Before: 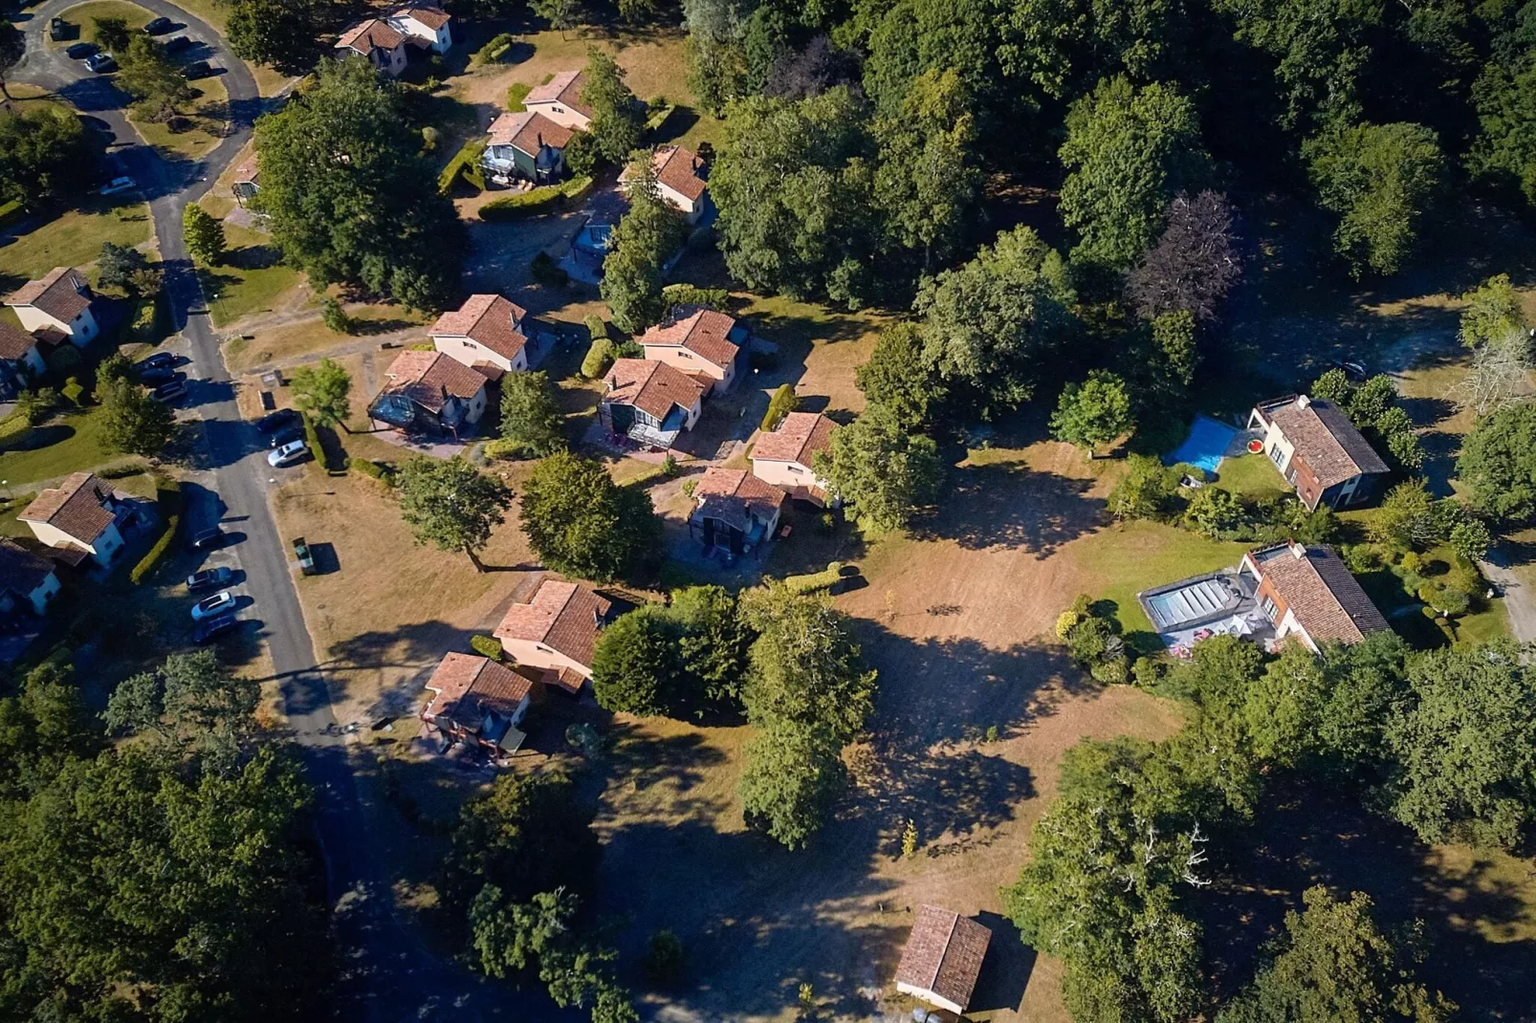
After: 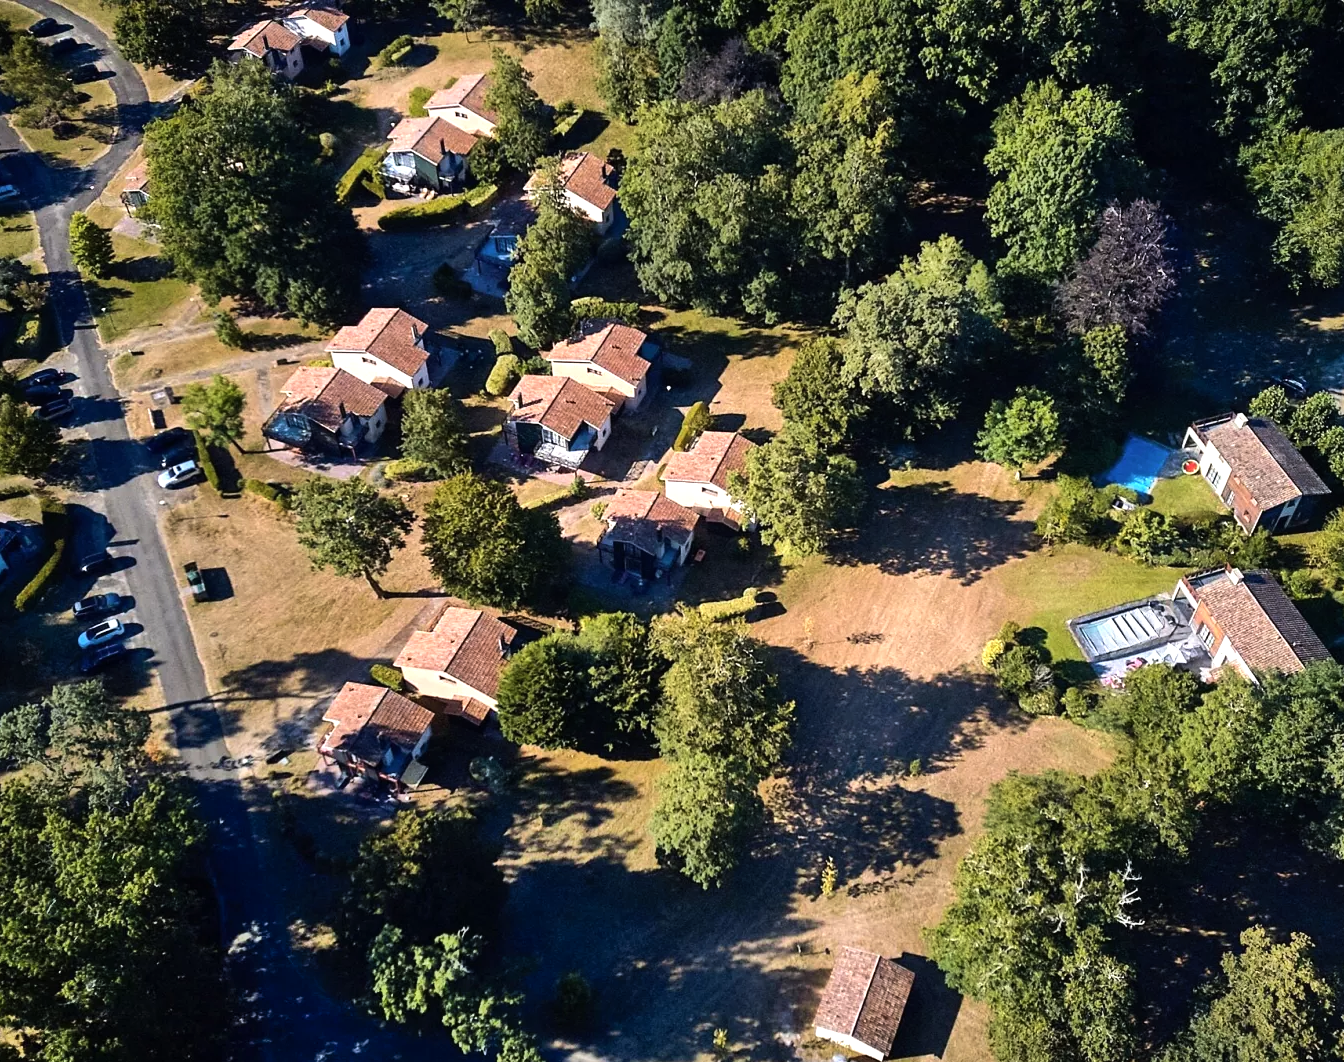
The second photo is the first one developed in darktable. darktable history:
crop: left 7.598%, right 7.873%
shadows and highlights: white point adjustment 0.05, highlights color adjustment 55.9%, soften with gaussian
tone equalizer: -8 EV -0.75 EV, -7 EV -0.7 EV, -6 EV -0.6 EV, -5 EV -0.4 EV, -3 EV 0.4 EV, -2 EV 0.6 EV, -1 EV 0.7 EV, +0 EV 0.75 EV, edges refinement/feathering 500, mask exposure compensation -1.57 EV, preserve details no
